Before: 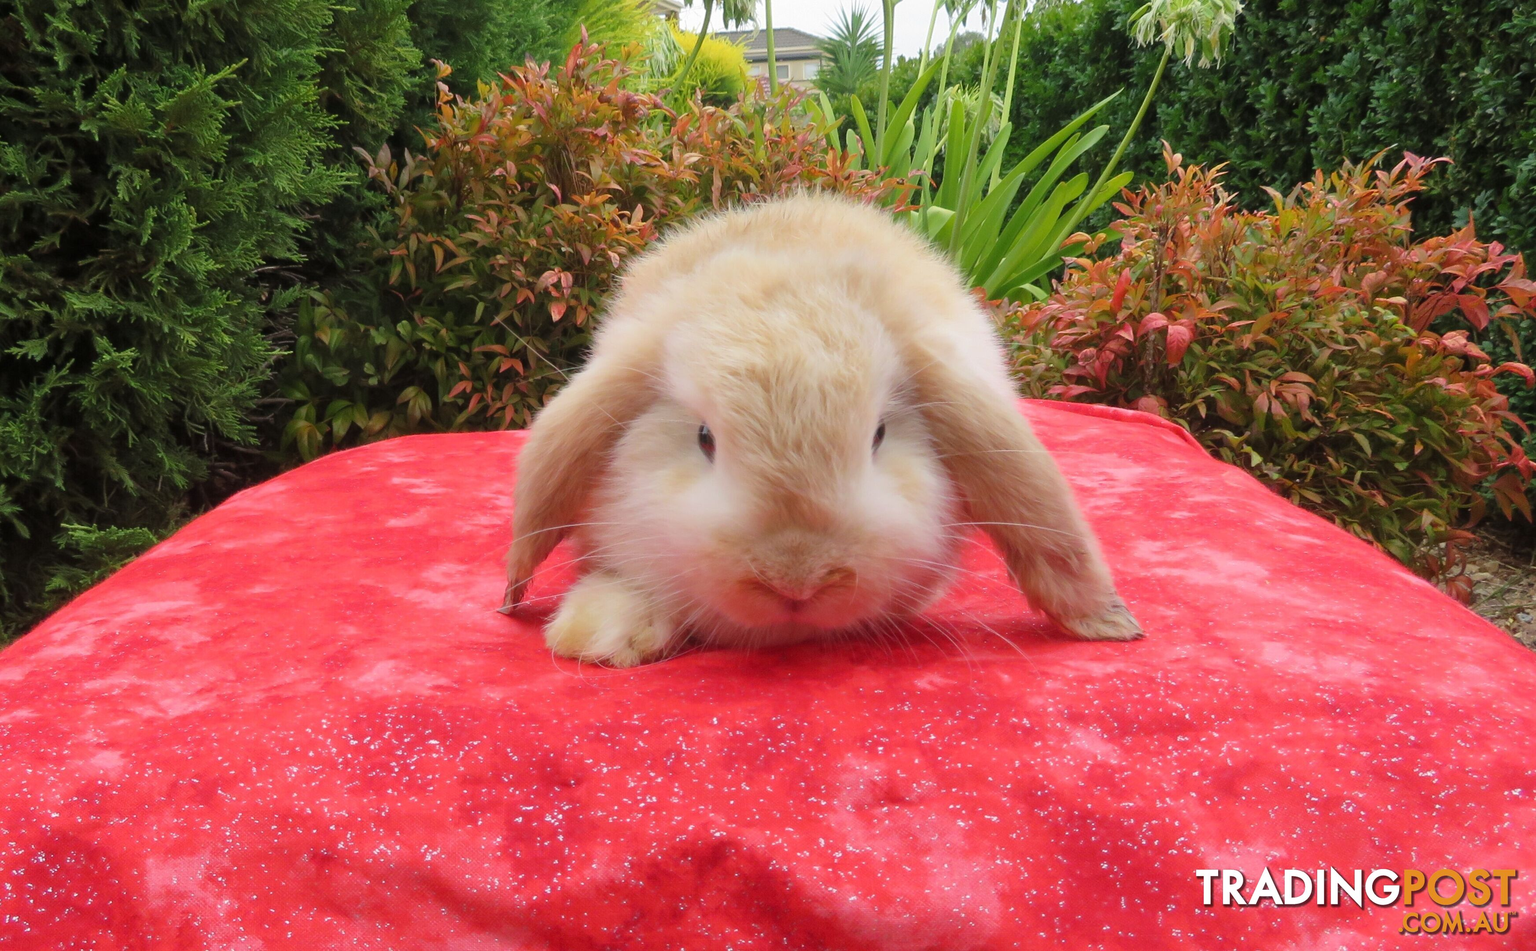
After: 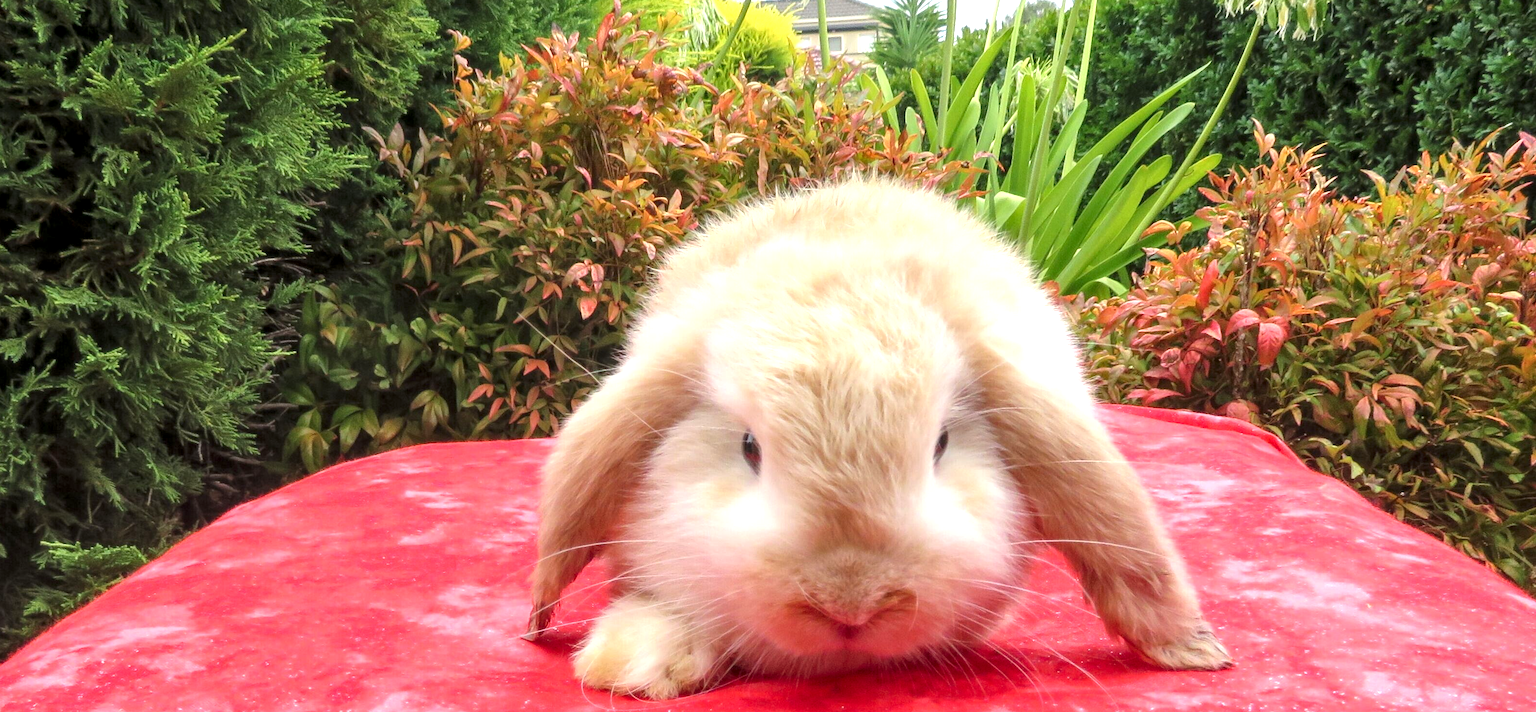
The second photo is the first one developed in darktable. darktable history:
local contrast: highlights 62%, detail 143%, midtone range 0.434
crop: left 1.598%, top 3.396%, right 7.564%, bottom 28.48%
exposure: black level correction 0, exposure 0.704 EV, compensate exposure bias true, compensate highlight preservation false
